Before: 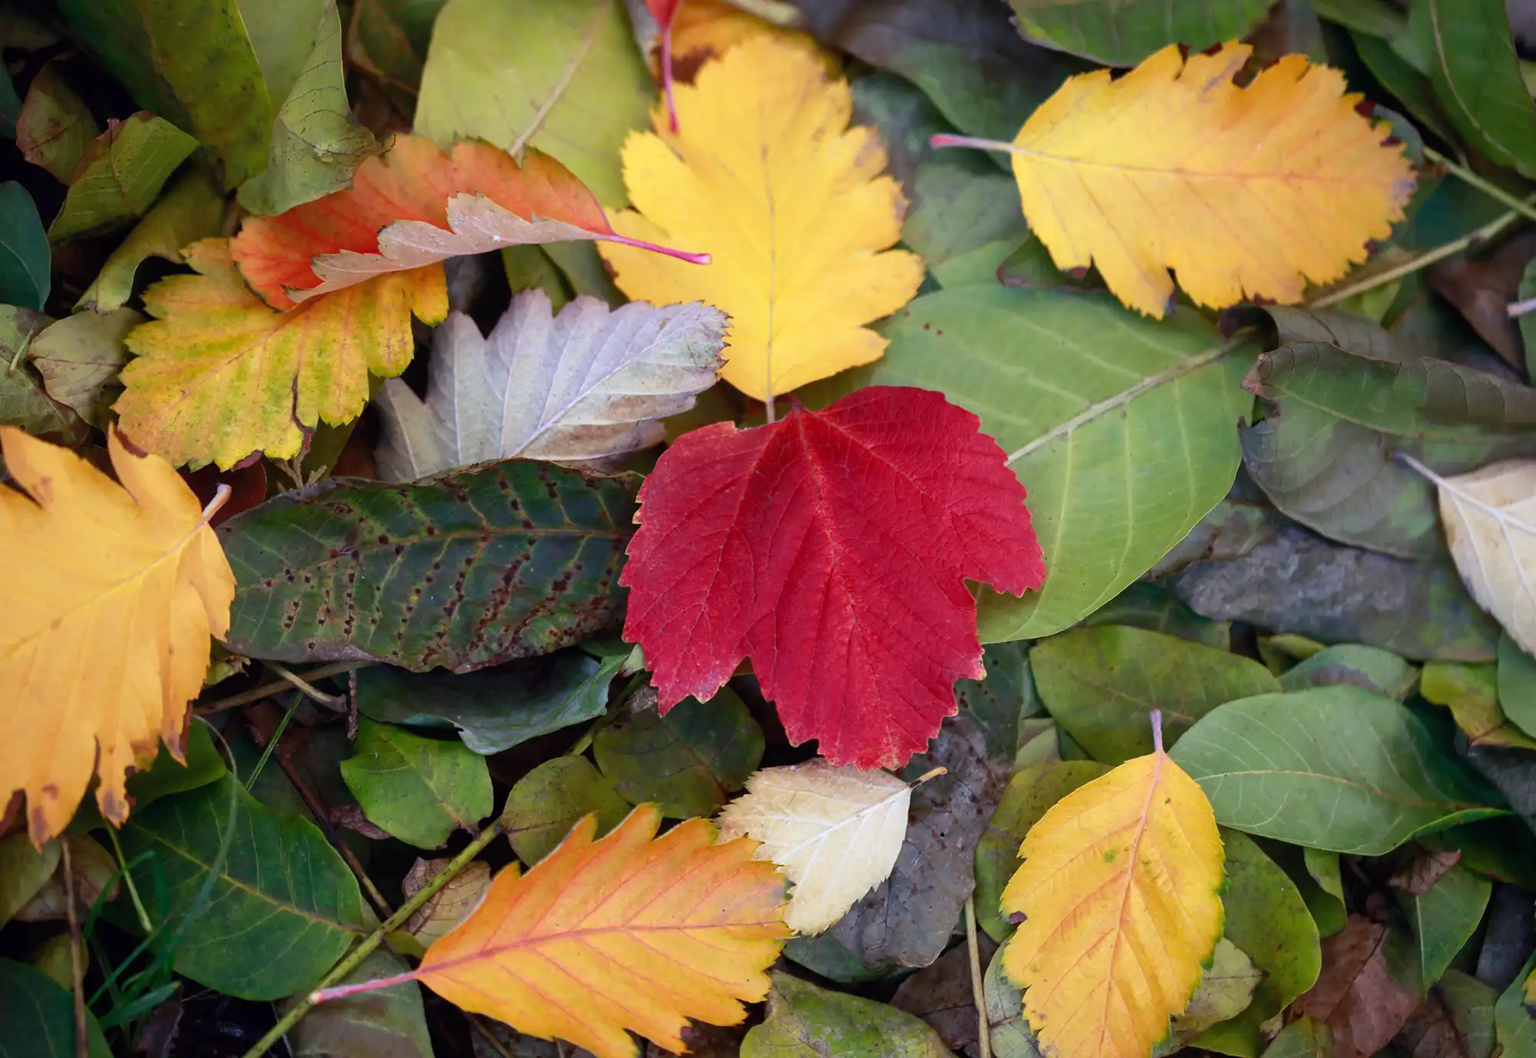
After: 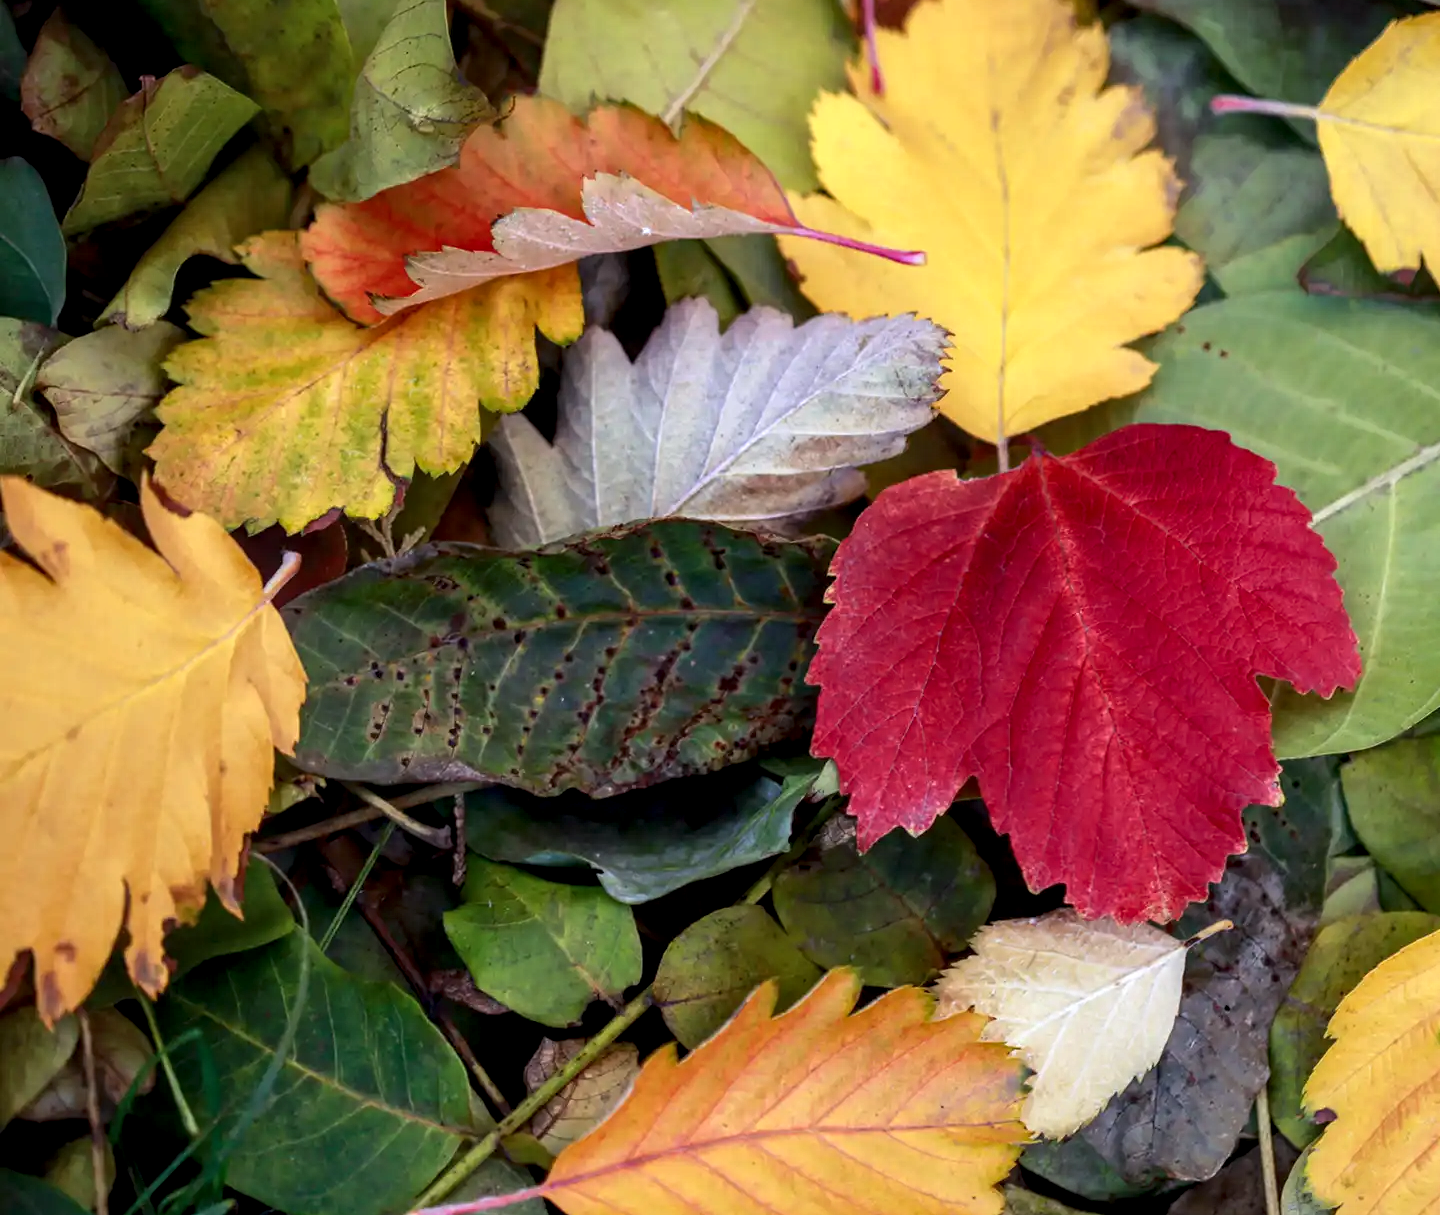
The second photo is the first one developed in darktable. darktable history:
local contrast: highlights 25%, detail 150%
crop: top 5.803%, right 27.864%, bottom 5.804%
